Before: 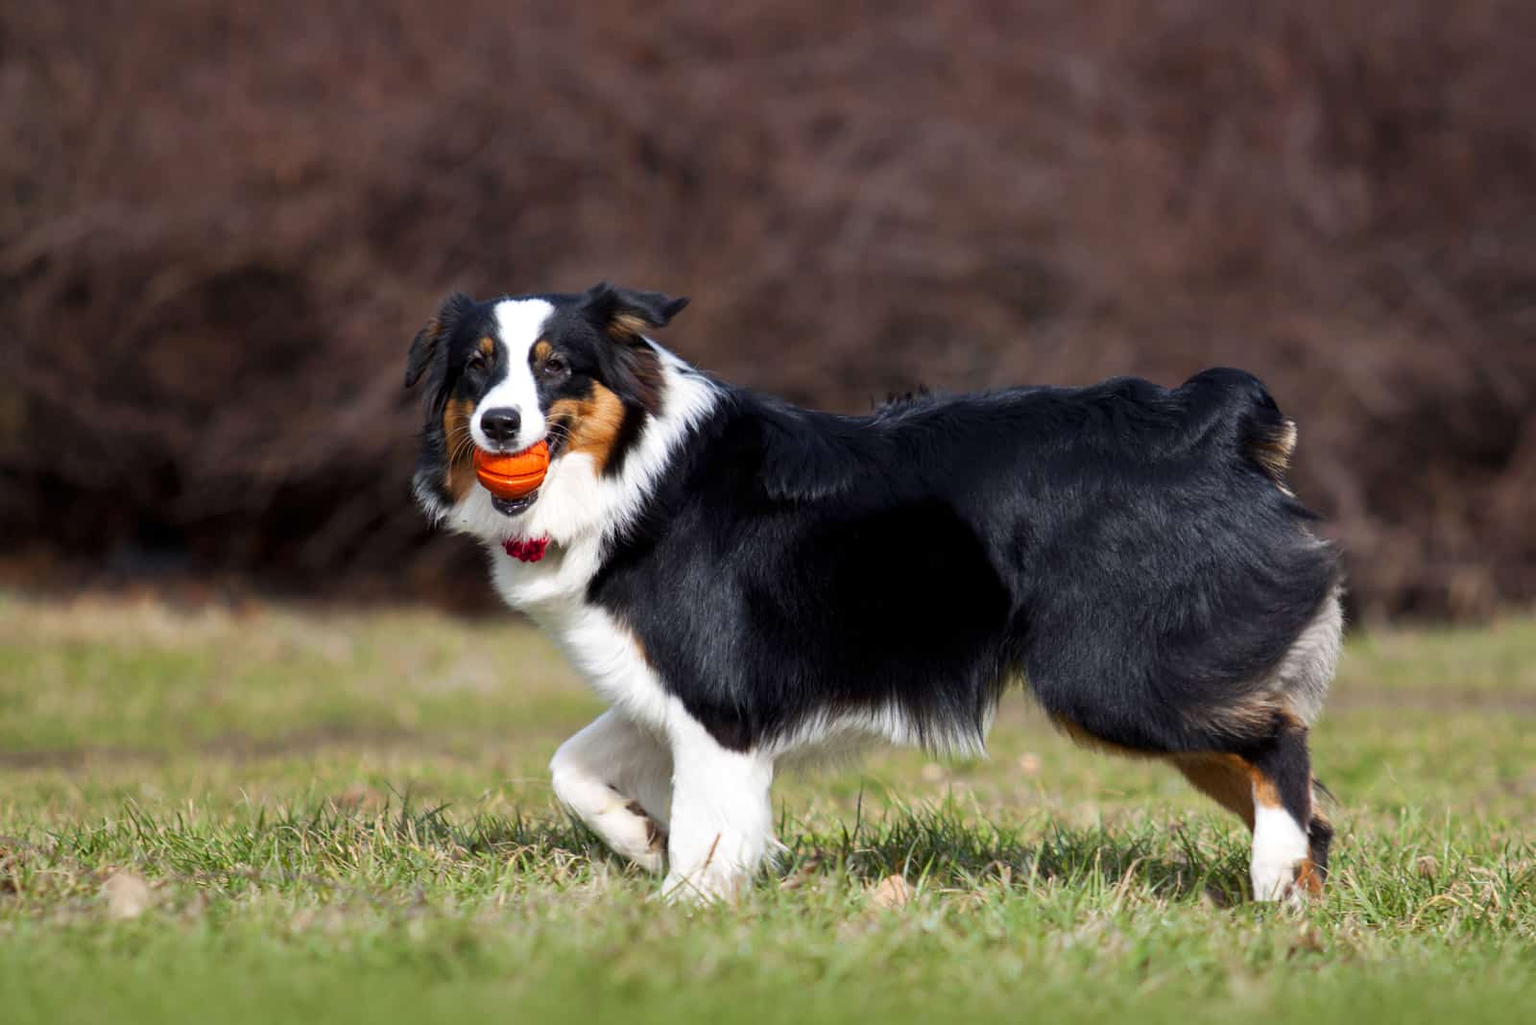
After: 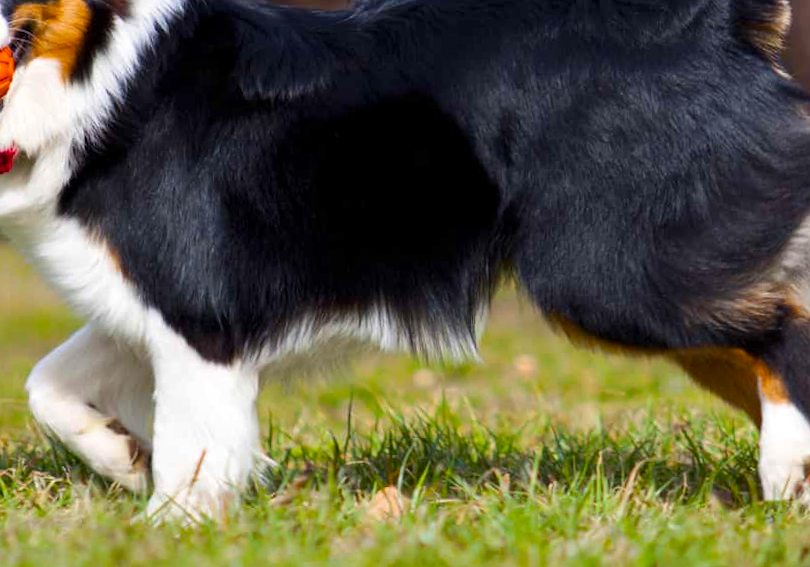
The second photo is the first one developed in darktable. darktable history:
rotate and perspective: rotation -2°, crop left 0.022, crop right 0.978, crop top 0.049, crop bottom 0.951
crop: left 34.479%, top 38.822%, right 13.718%, bottom 5.172%
color balance rgb: linear chroma grading › global chroma 15%, perceptual saturation grading › global saturation 30%
